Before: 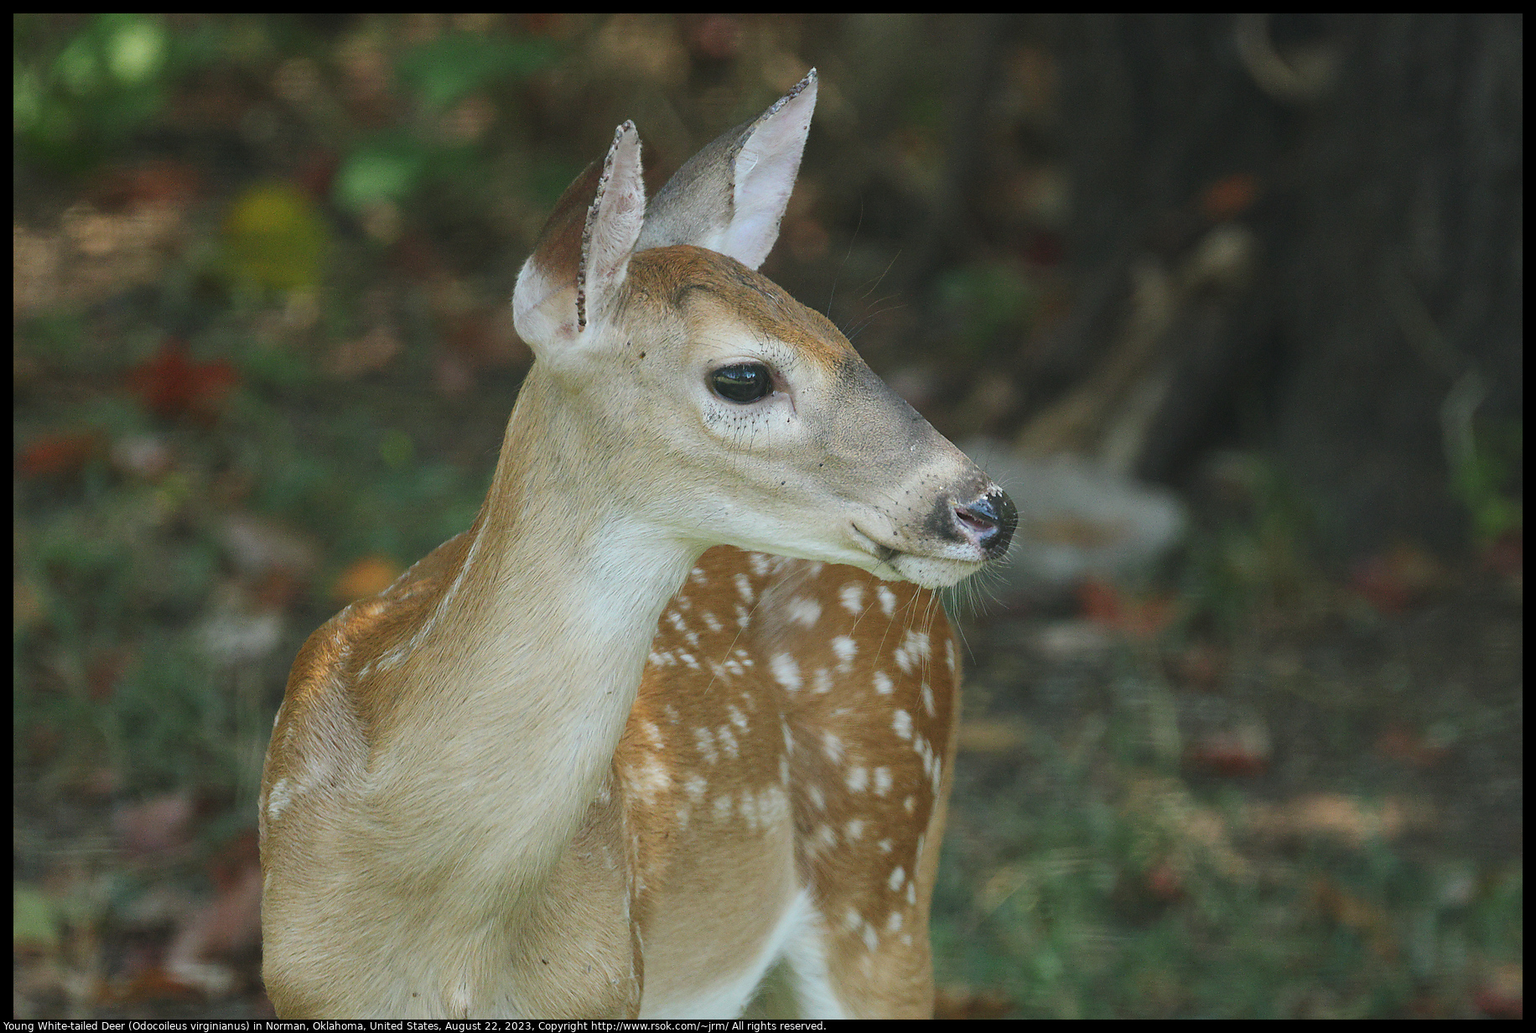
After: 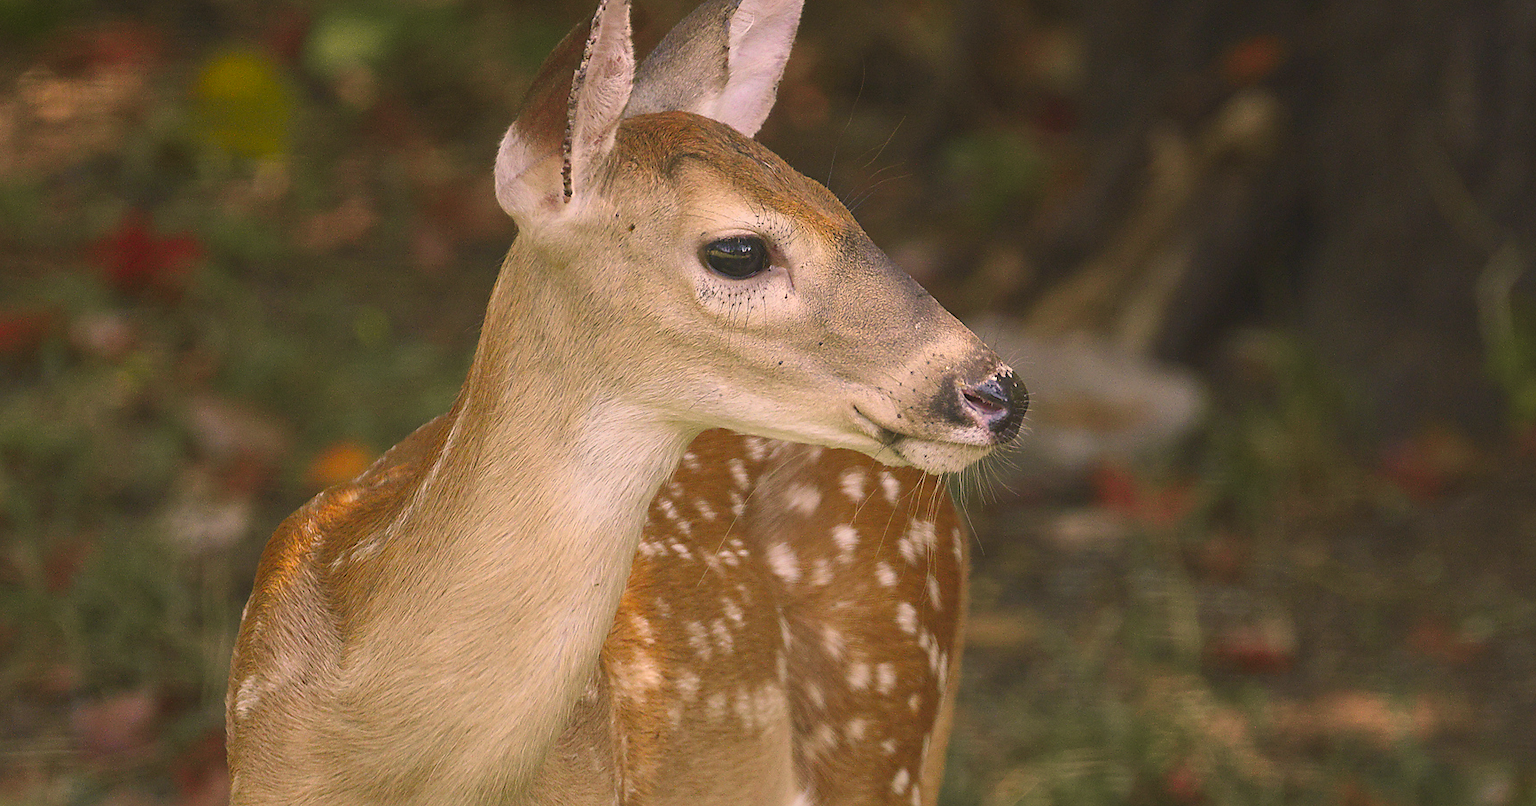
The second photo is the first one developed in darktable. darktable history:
crop and rotate: left 3%, top 13.588%, right 2.448%, bottom 12.587%
tone curve: curves: ch0 [(0, 0.024) (0.119, 0.146) (0.474, 0.464) (0.718, 0.721) (0.817, 0.839) (1, 0.998)]; ch1 [(0, 0) (0.377, 0.416) (0.439, 0.451) (0.477, 0.477) (0.501, 0.504) (0.538, 0.544) (0.58, 0.602) (0.664, 0.676) (0.783, 0.804) (1, 1)]; ch2 [(0, 0) (0.38, 0.405) (0.463, 0.456) (0.498, 0.497) (0.524, 0.535) (0.578, 0.576) (0.648, 0.665) (1, 1)], color space Lab, independent channels, preserve colors none
sharpen: amount 0.201
velvia: strength 6.38%
color correction: highlights a* 20.42, highlights b* 19.84
